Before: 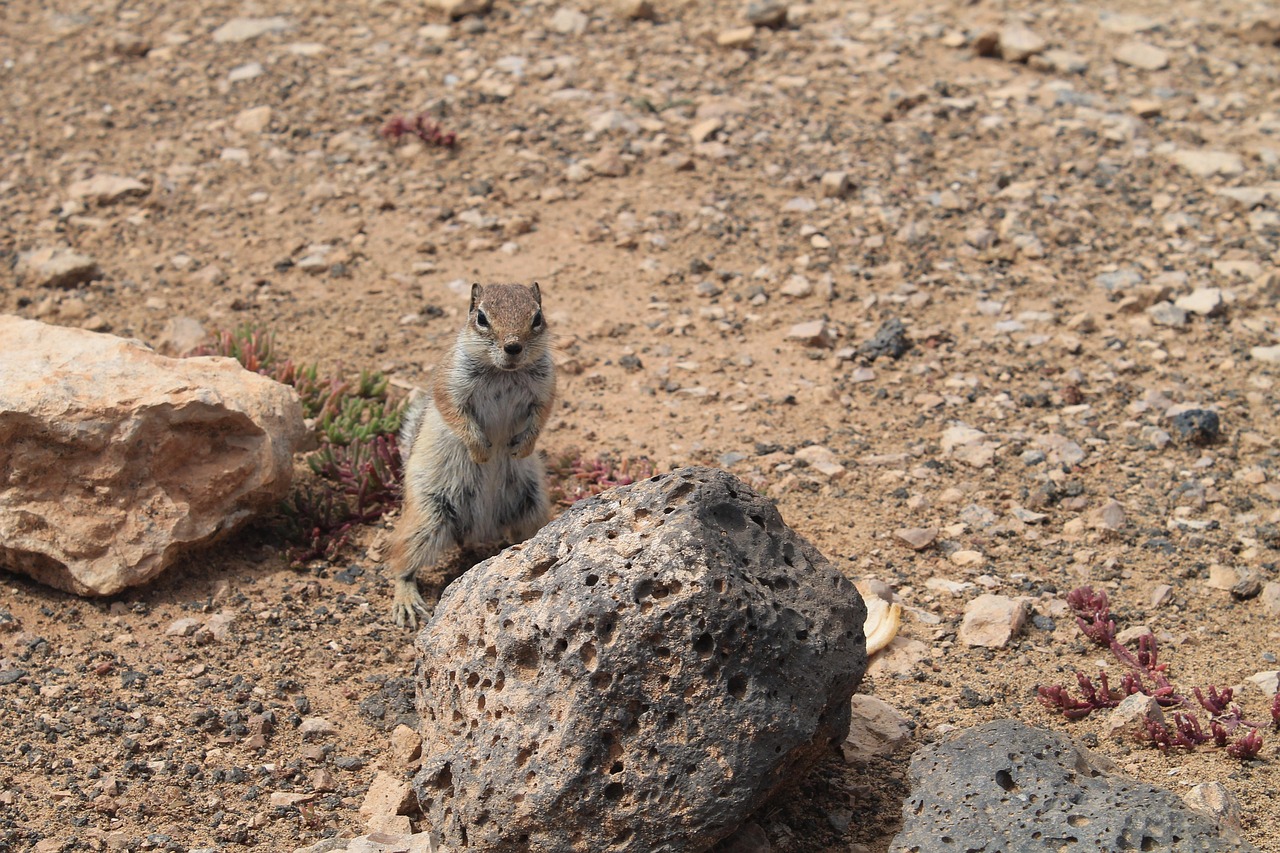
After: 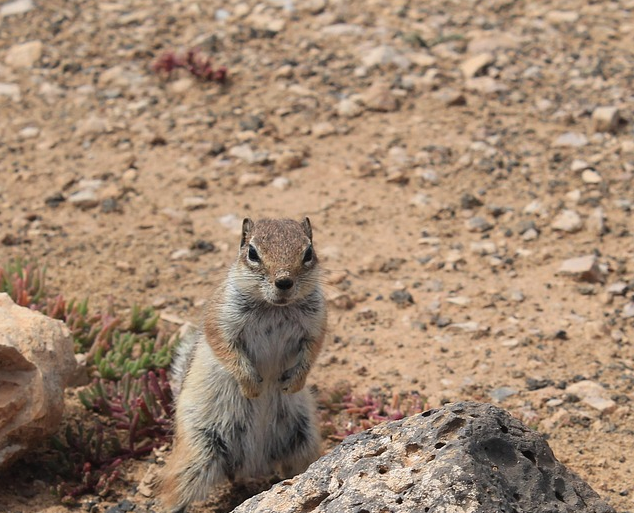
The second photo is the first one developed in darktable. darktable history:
crop: left 17.911%, top 7.701%, right 32.552%, bottom 32.061%
